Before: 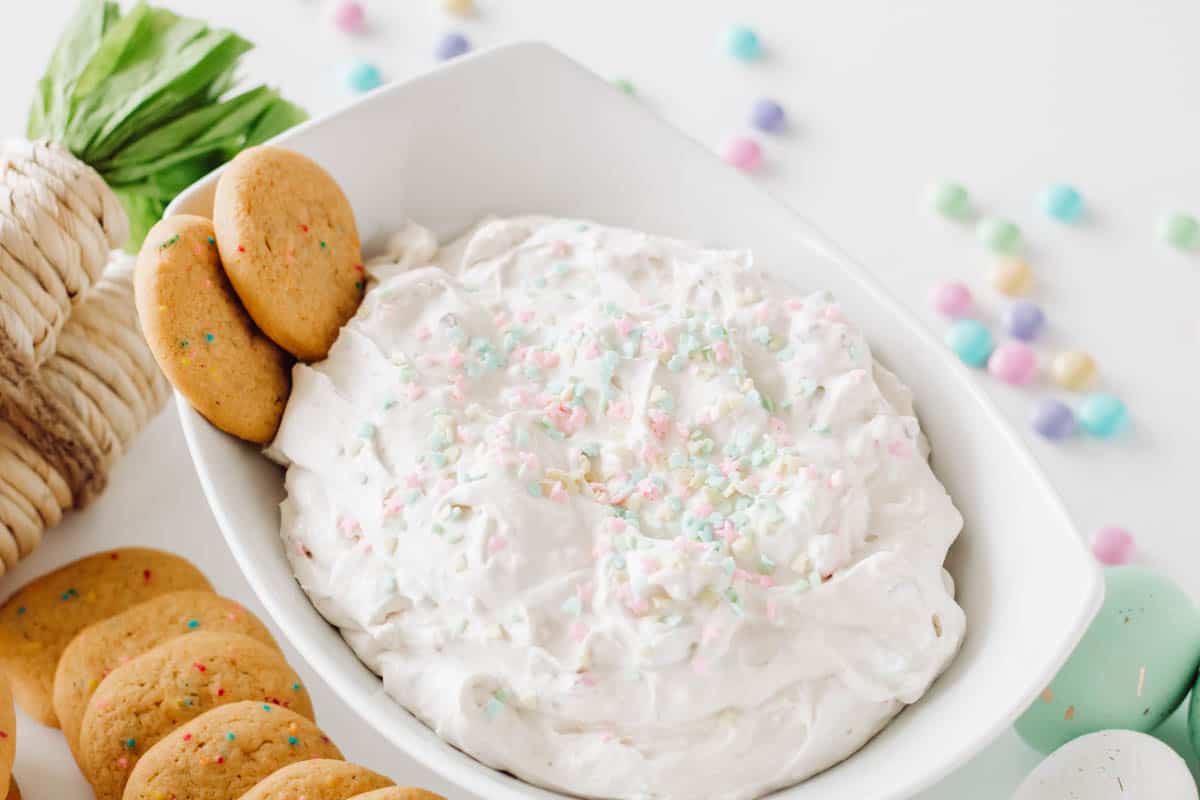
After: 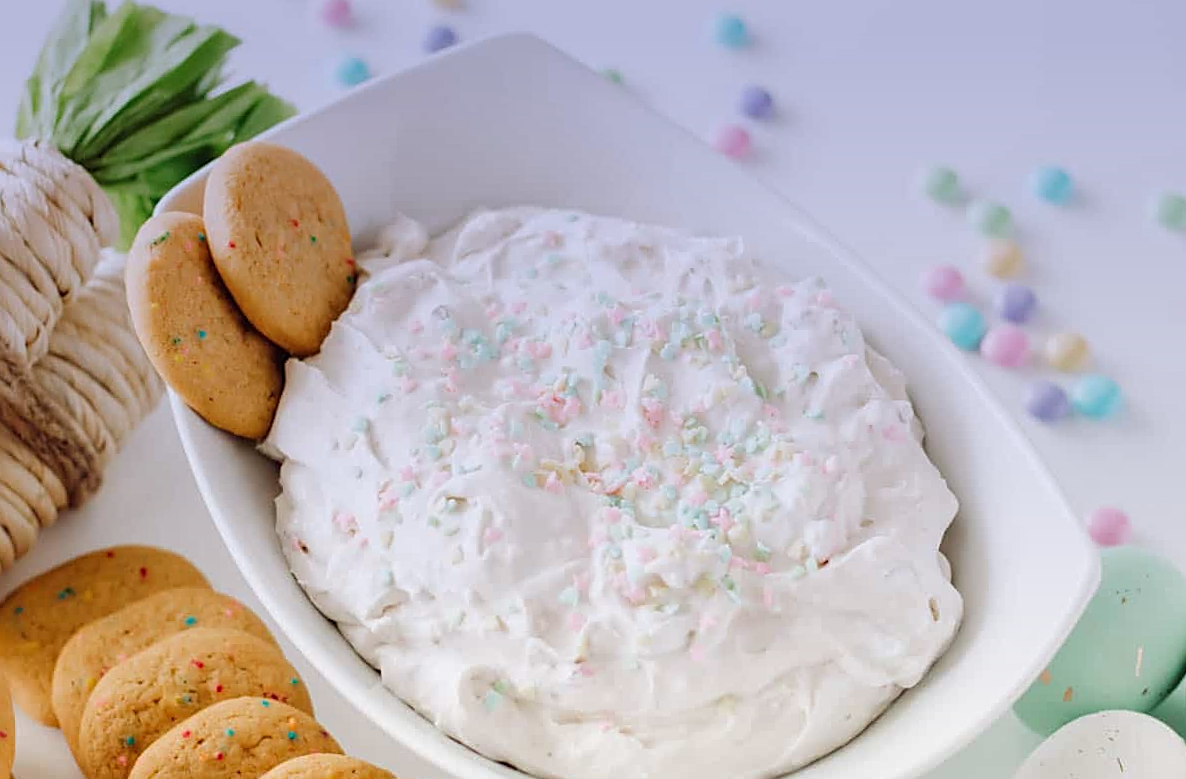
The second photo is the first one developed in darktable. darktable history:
rotate and perspective: rotation -1°, crop left 0.011, crop right 0.989, crop top 0.025, crop bottom 0.975
graduated density: hue 238.83°, saturation 50%
sharpen: on, module defaults
